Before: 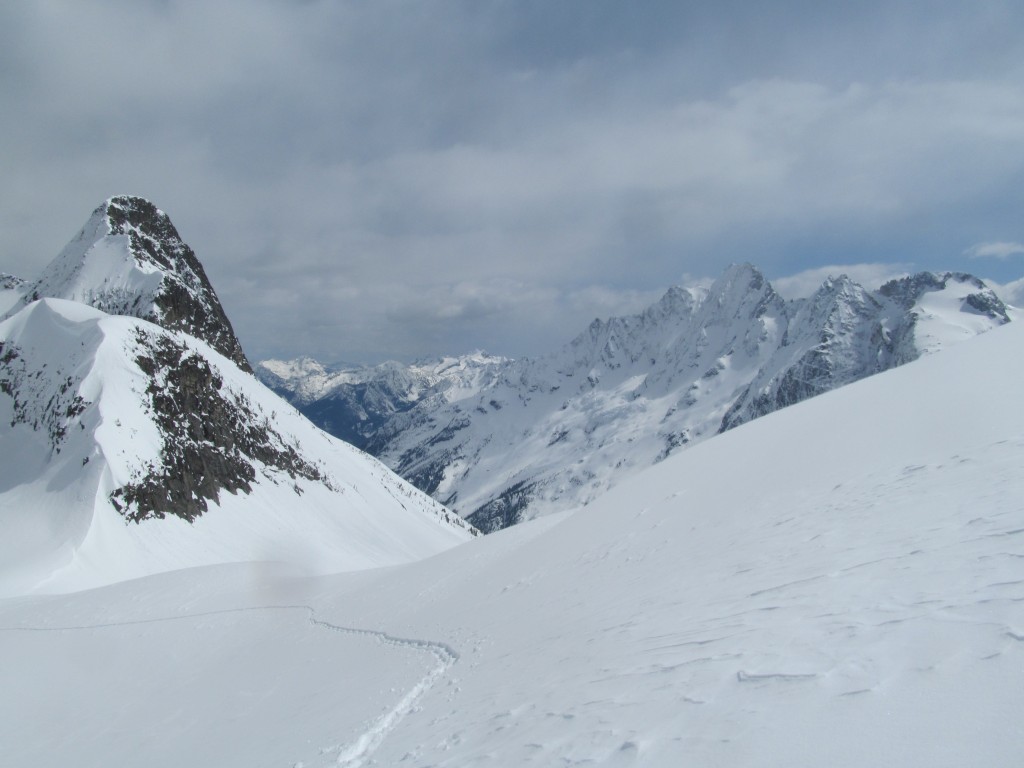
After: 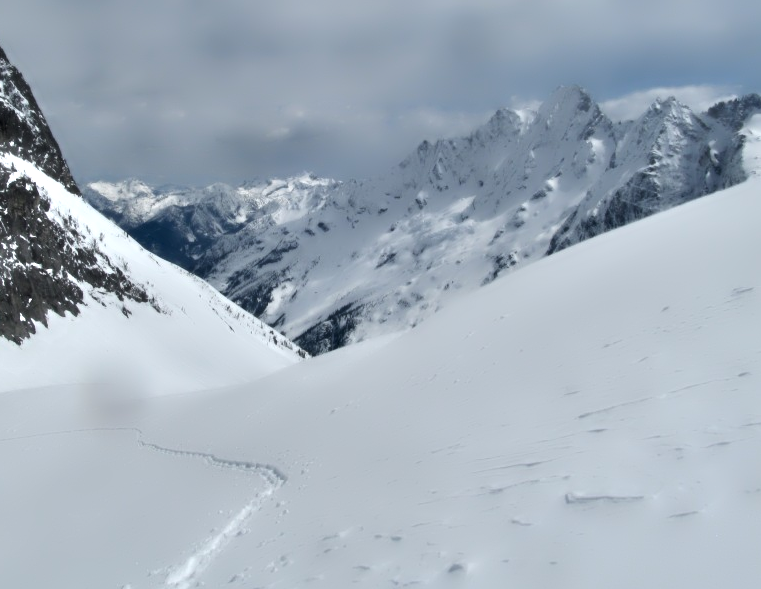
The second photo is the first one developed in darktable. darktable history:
crop: left 16.838%, top 23.215%, right 8.842%
contrast equalizer: octaves 7, y [[0.783, 0.666, 0.575, 0.77, 0.556, 0.501], [0.5 ×6], [0.5 ×6], [0, 0.02, 0.272, 0.399, 0.062, 0], [0 ×6]]
haze removal: strength -0.103, compatibility mode true, adaptive false
